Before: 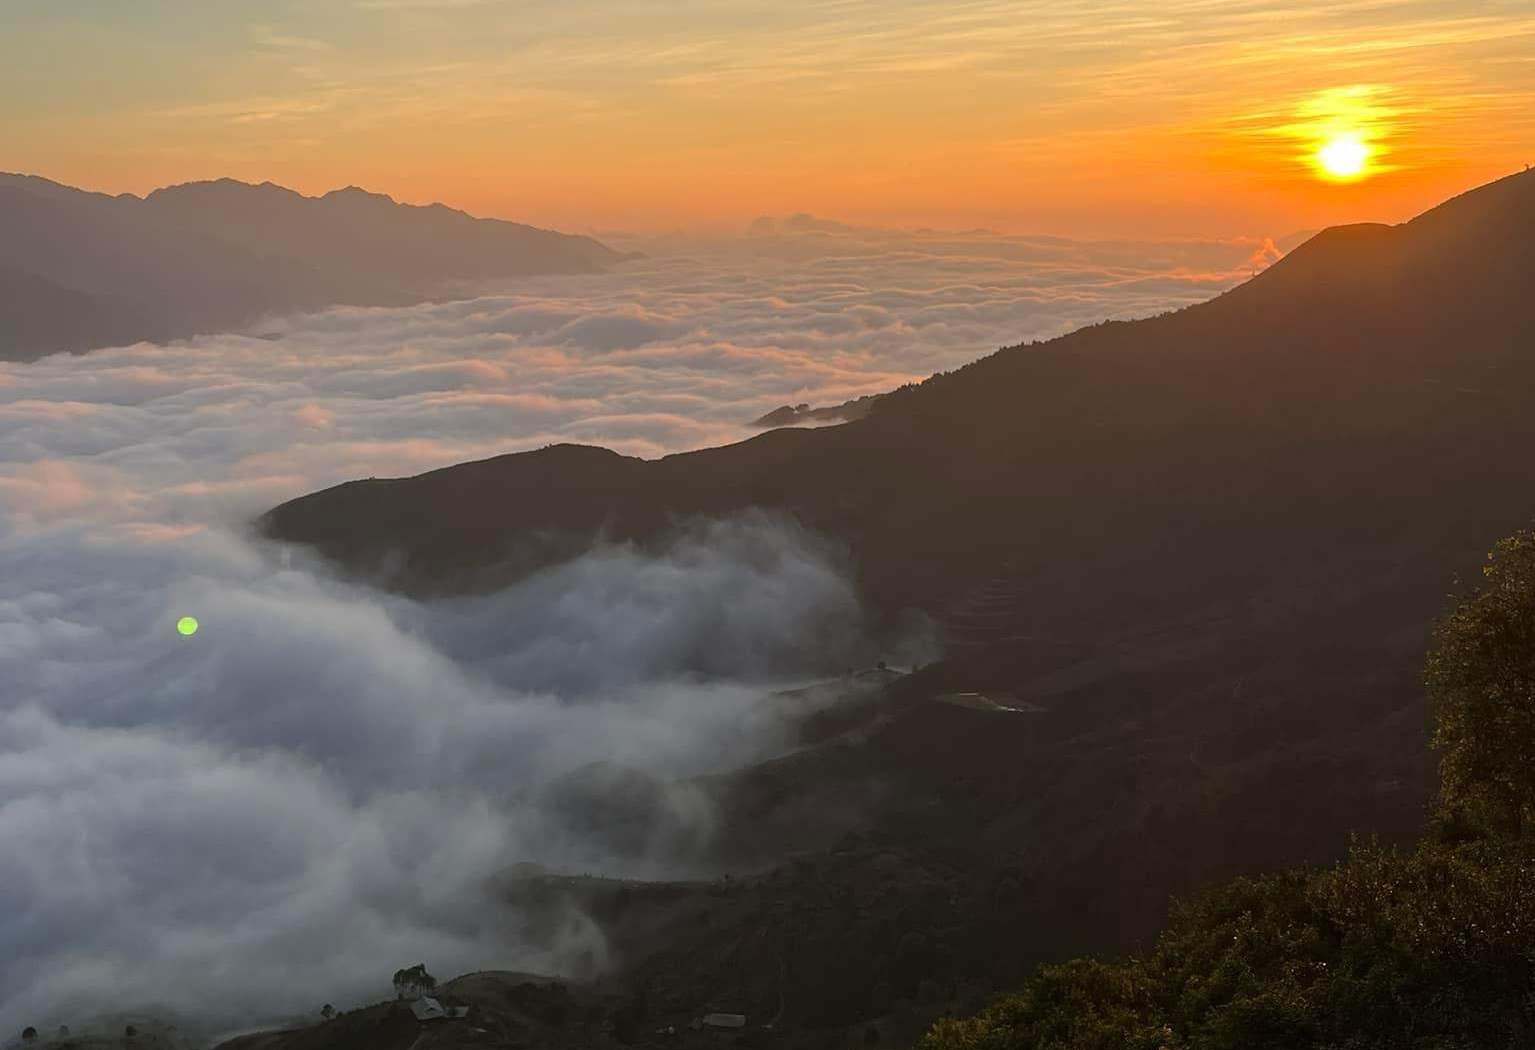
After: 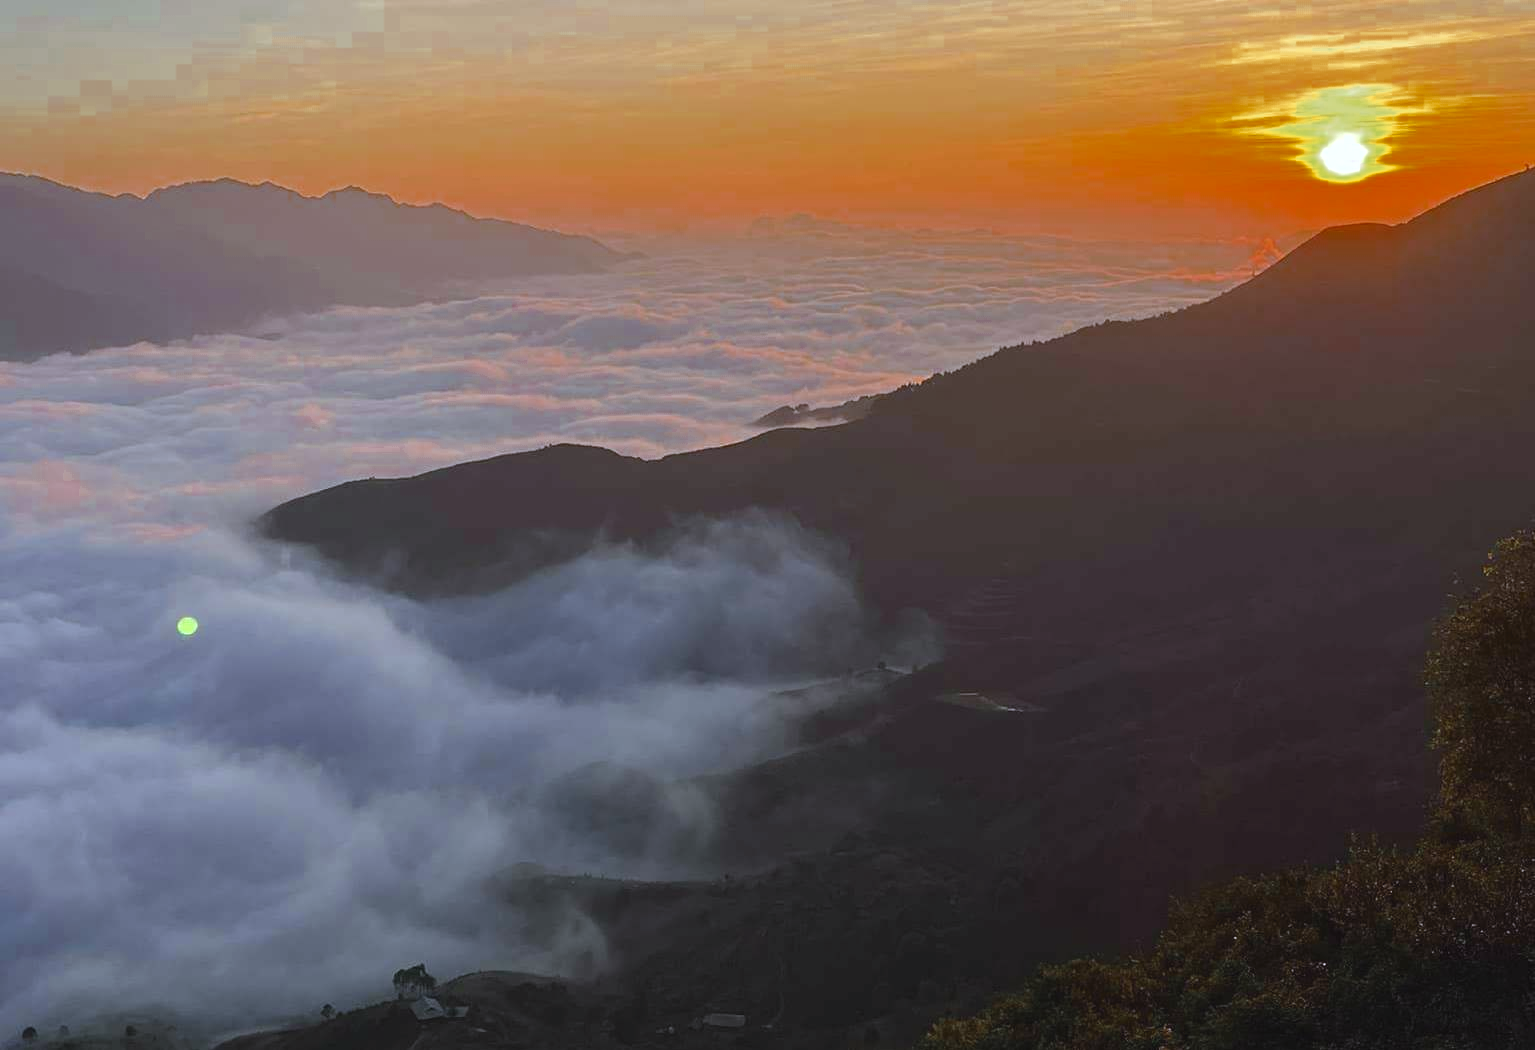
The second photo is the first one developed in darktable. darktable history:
exposure: black level correction -0.004, exposure 0.059 EV, compensate highlight preservation false
color calibration: illuminant as shot in camera, x 0.37, y 0.382, temperature 4314.39 K
color zones: curves: ch0 [(0.11, 0.396) (0.195, 0.36) (0.25, 0.5) (0.303, 0.412) (0.357, 0.544) (0.75, 0.5) (0.967, 0.328)]; ch1 [(0, 0.468) (0.112, 0.512) (0.202, 0.6) (0.25, 0.5) (0.307, 0.352) (0.357, 0.544) (0.75, 0.5) (0.963, 0.524)]
